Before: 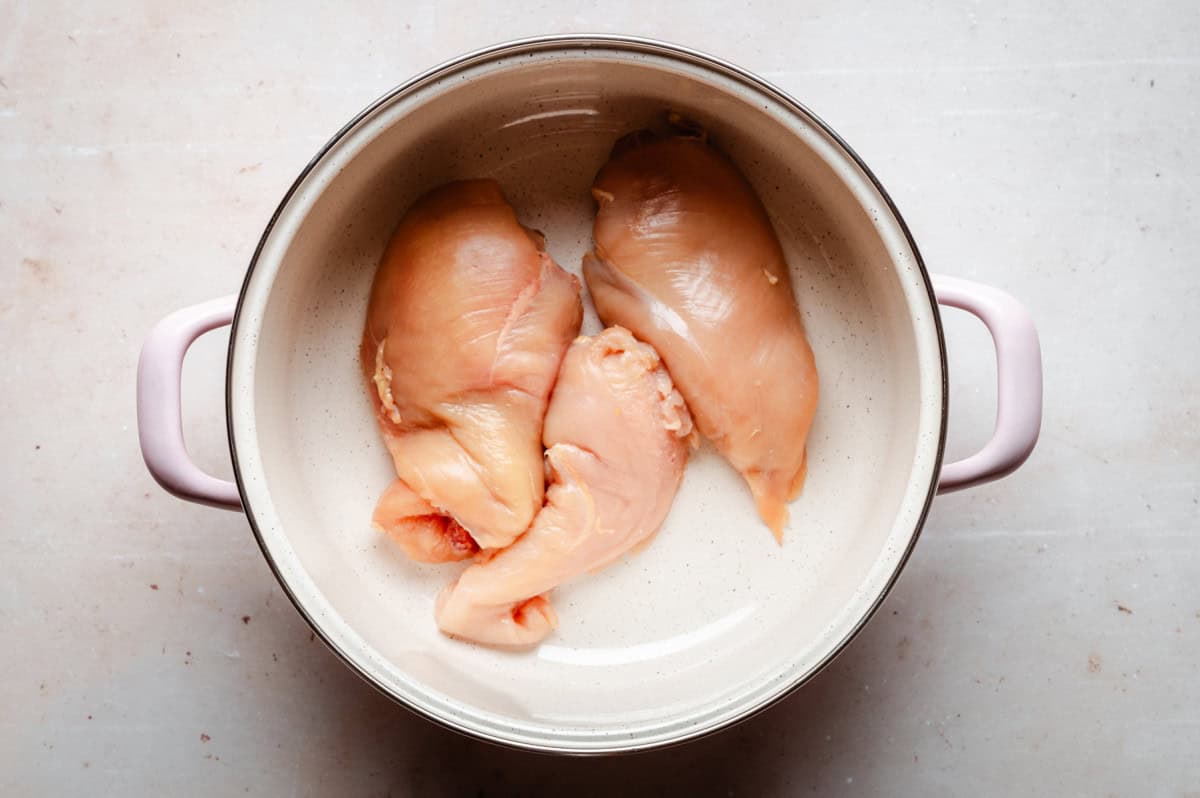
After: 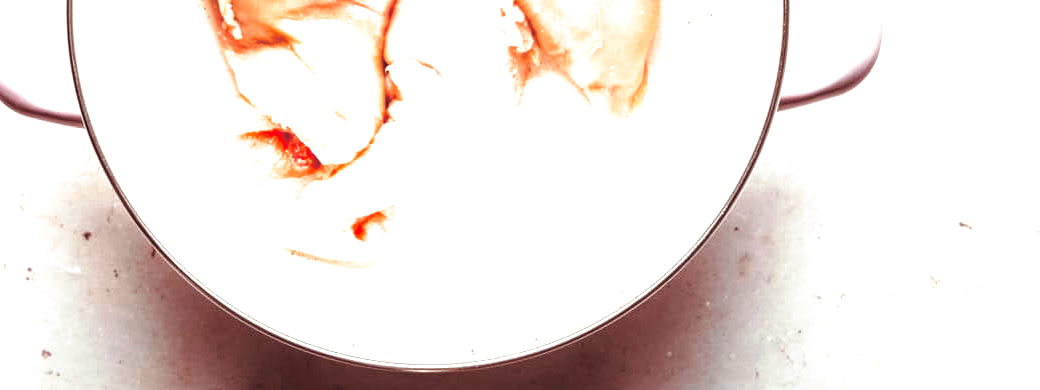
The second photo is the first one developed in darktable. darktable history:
split-toning: shadows › hue 360°
local contrast: detail 130%
exposure: black level correction 0, exposure 1.3 EV, compensate exposure bias true, compensate highlight preservation false
crop and rotate: left 13.306%, top 48.129%, bottom 2.928%
